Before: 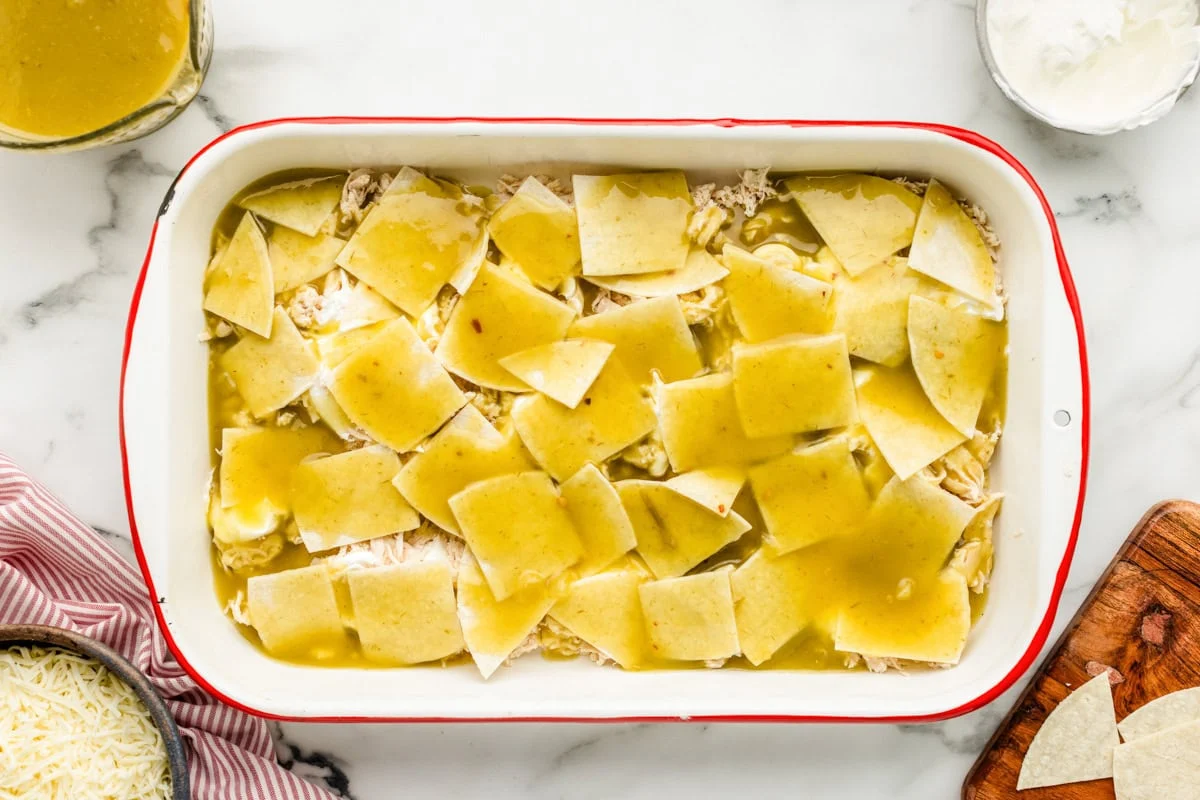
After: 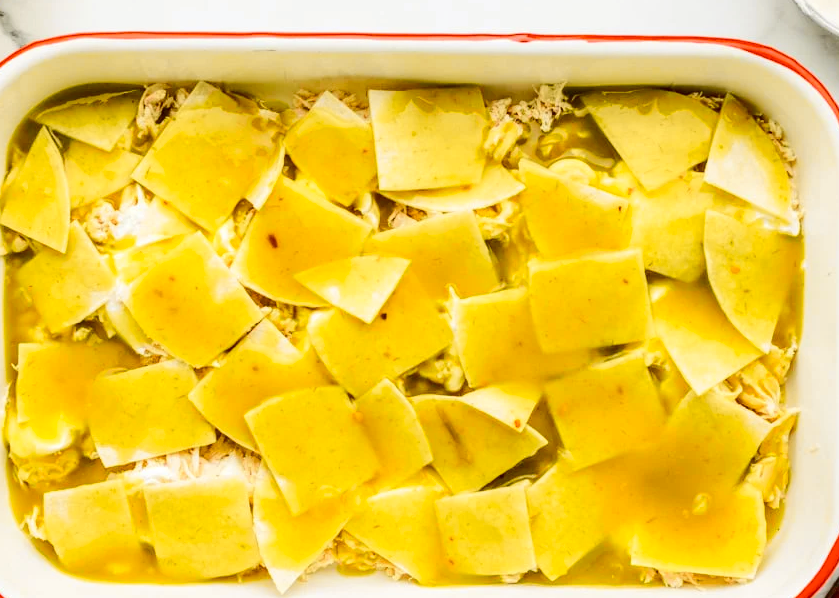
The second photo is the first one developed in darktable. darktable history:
crop and rotate: left 17.046%, top 10.659%, right 12.989%, bottom 14.553%
tone curve: curves: ch0 [(0, 0) (0.126, 0.086) (0.338, 0.327) (0.494, 0.55) (0.703, 0.762) (1, 1)]; ch1 [(0, 0) (0.346, 0.324) (0.45, 0.431) (0.5, 0.5) (0.522, 0.517) (0.55, 0.578) (1, 1)]; ch2 [(0, 0) (0.44, 0.424) (0.501, 0.499) (0.554, 0.563) (0.622, 0.667) (0.707, 0.746) (1, 1)], color space Lab, independent channels, preserve colors none
color contrast: green-magenta contrast 0.85, blue-yellow contrast 1.25, unbound 0
